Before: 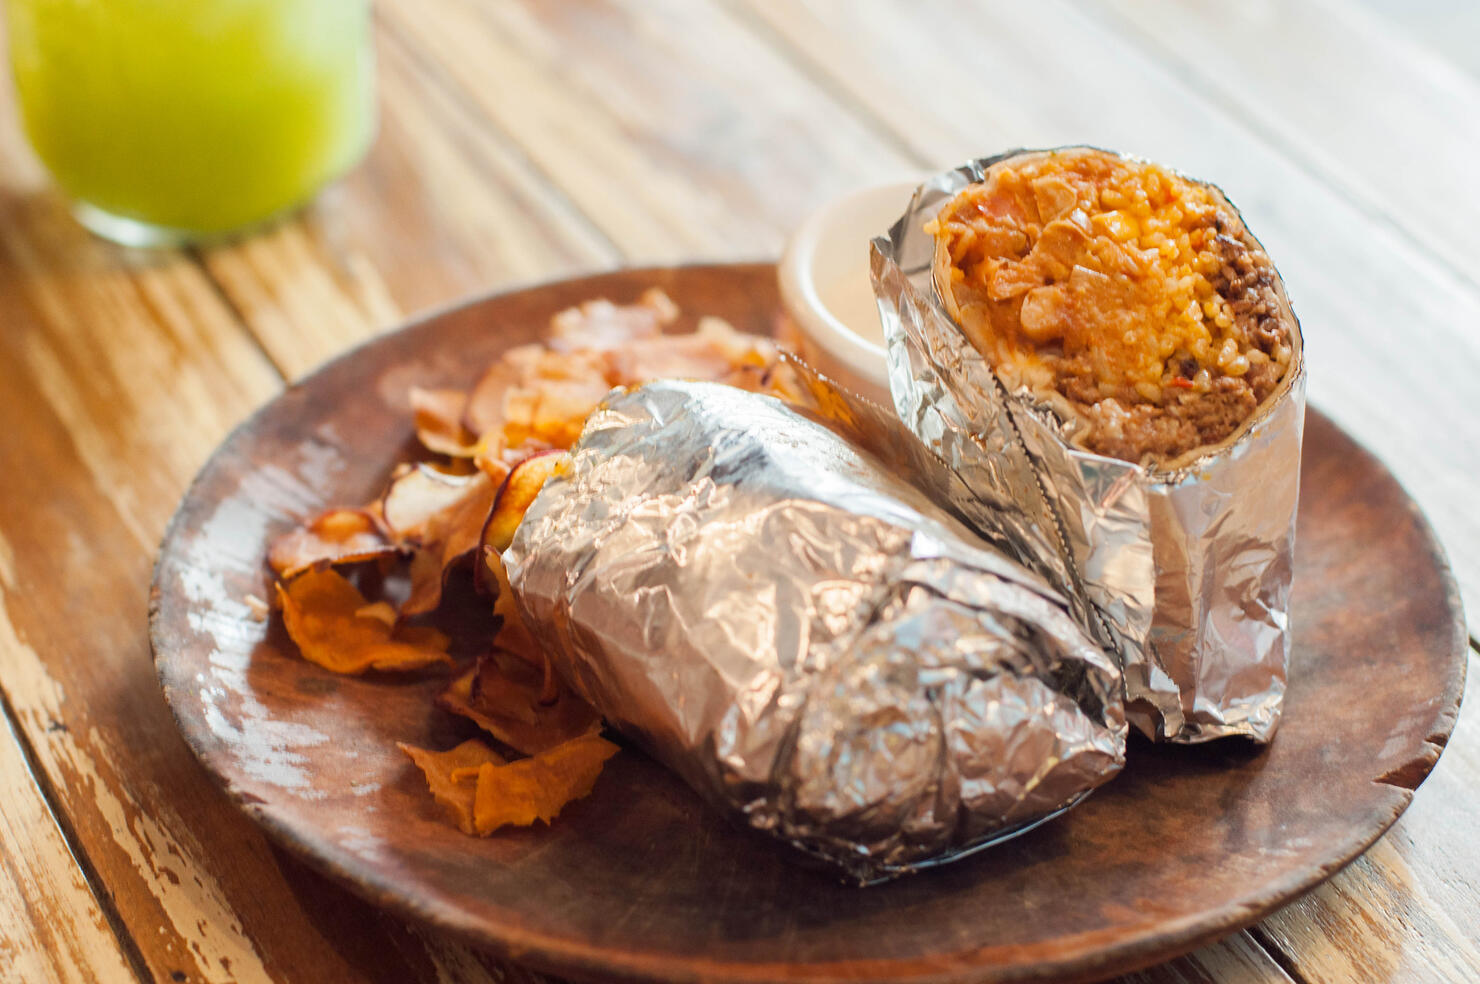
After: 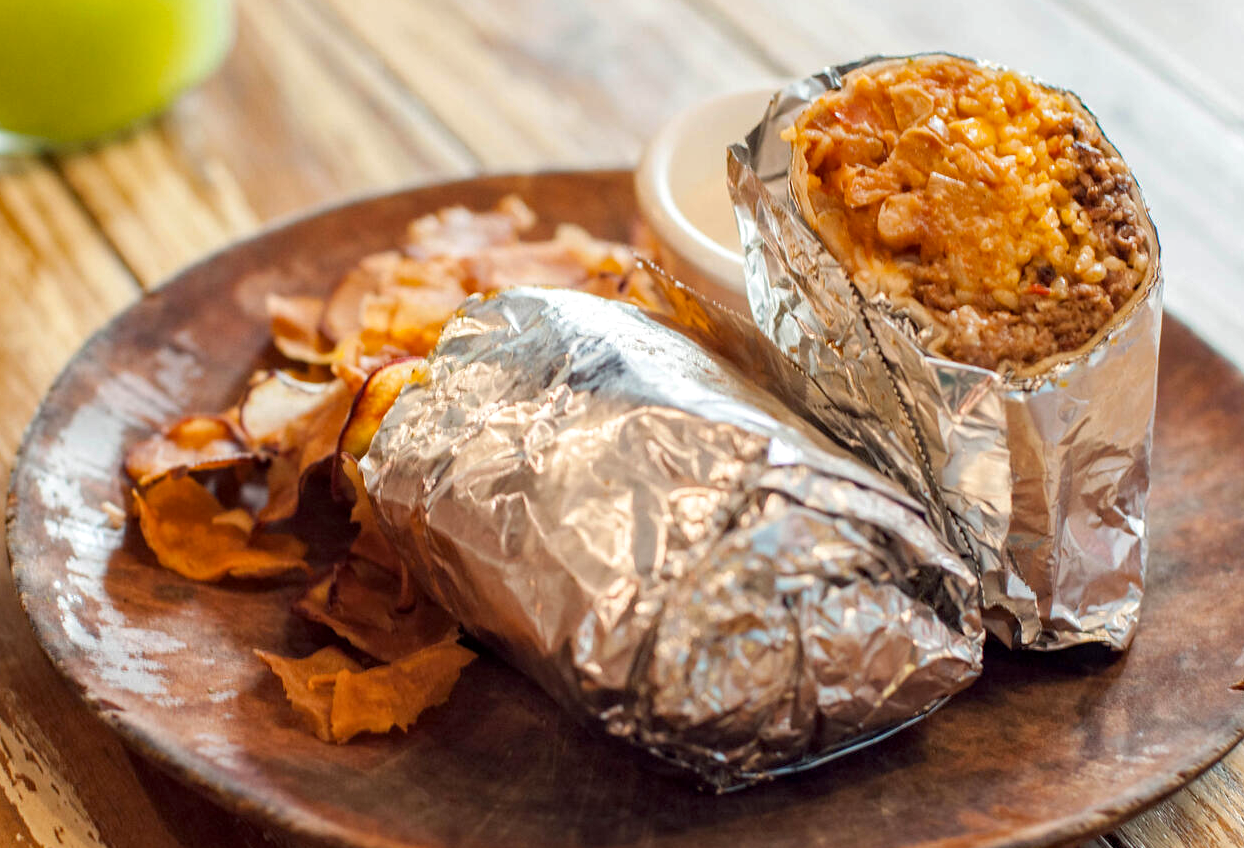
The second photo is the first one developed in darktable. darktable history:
crop and rotate: left 9.696%, top 9.508%, right 6.198%, bottom 4.261%
local contrast: on, module defaults
haze removal: compatibility mode true
